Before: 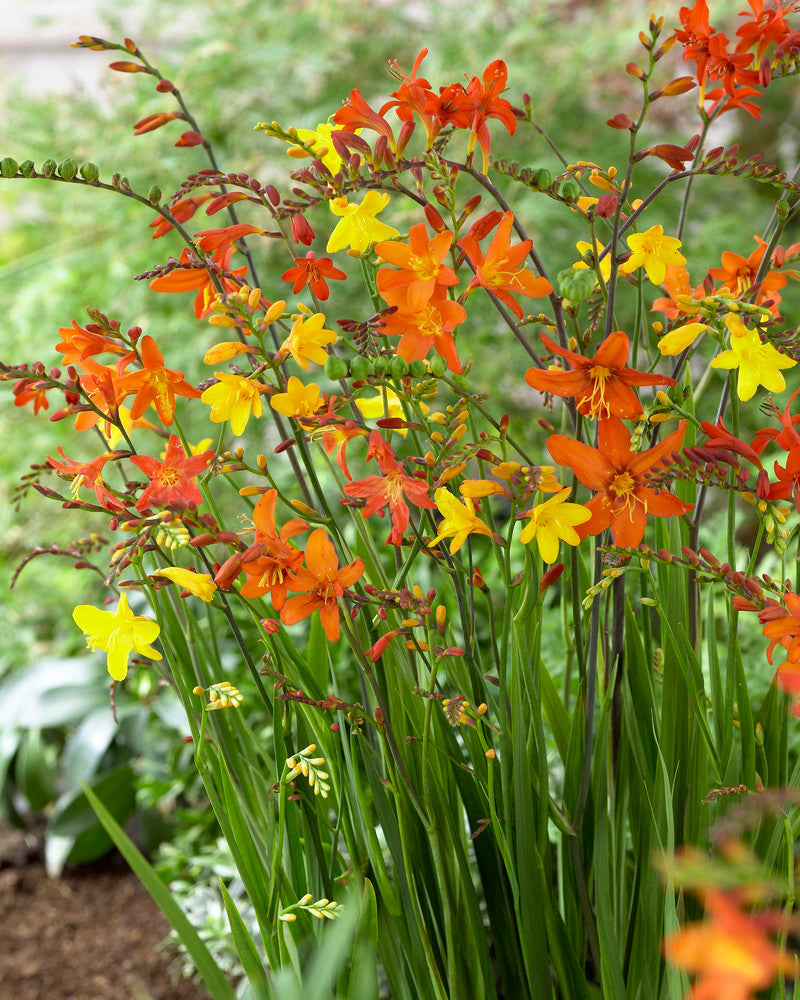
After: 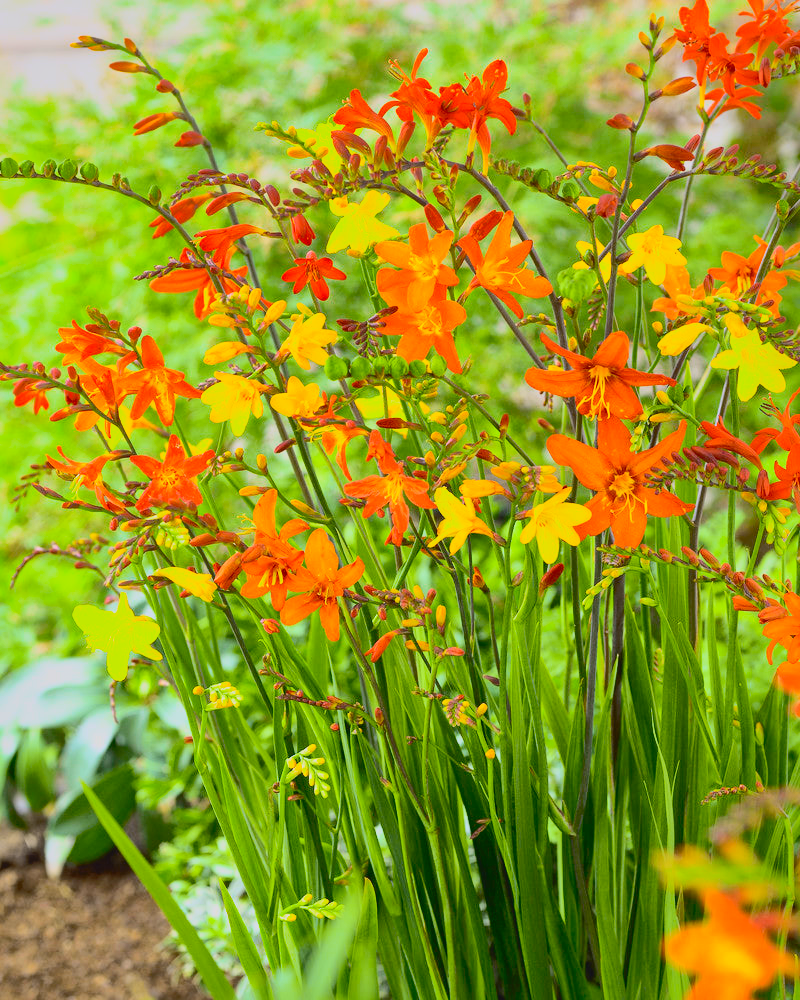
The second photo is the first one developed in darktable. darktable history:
base curve: curves: ch0 [(0, 0) (0.688, 0.865) (1, 1)]
tone curve: curves: ch0 [(0, 0.021) (0.104, 0.093) (0.236, 0.234) (0.456, 0.566) (0.647, 0.78) (0.864, 0.9) (1, 0.932)]; ch1 [(0, 0) (0.353, 0.344) (0.43, 0.401) (0.479, 0.476) (0.502, 0.504) (0.544, 0.534) (0.566, 0.566) (0.612, 0.621) (0.657, 0.679) (1, 1)]; ch2 [(0, 0) (0.34, 0.314) (0.434, 0.43) (0.5, 0.498) (0.528, 0.536) (0.56, 0.576) (0.595, 0.638) (0.644, 0.729) (1, 1)], color space Lab, independent channels, preserve colors none
shadows and highlights: shadows 60.22, highlights -59.76
